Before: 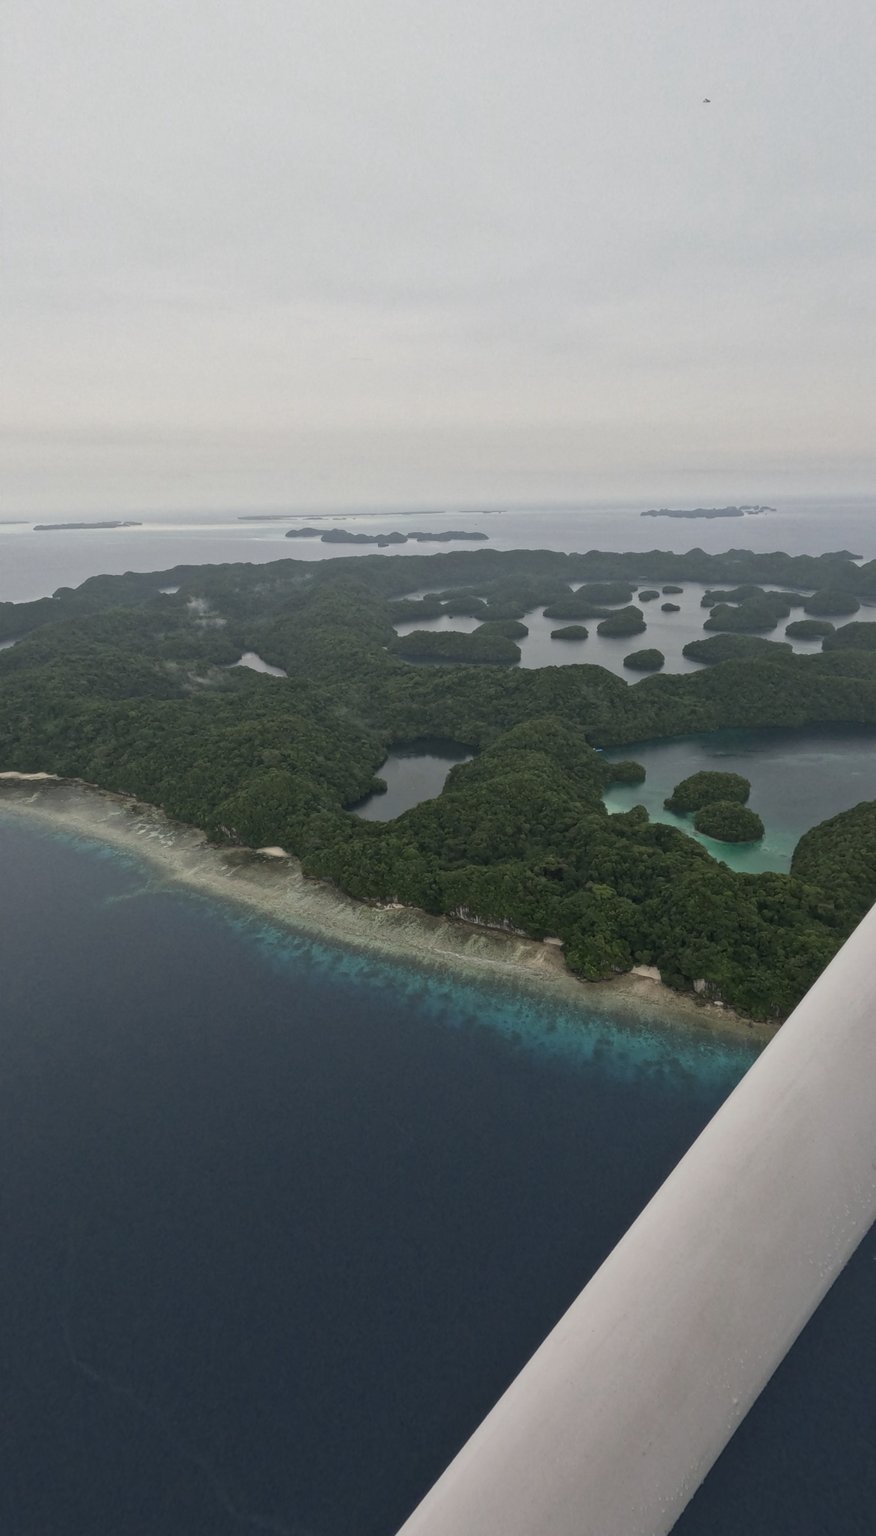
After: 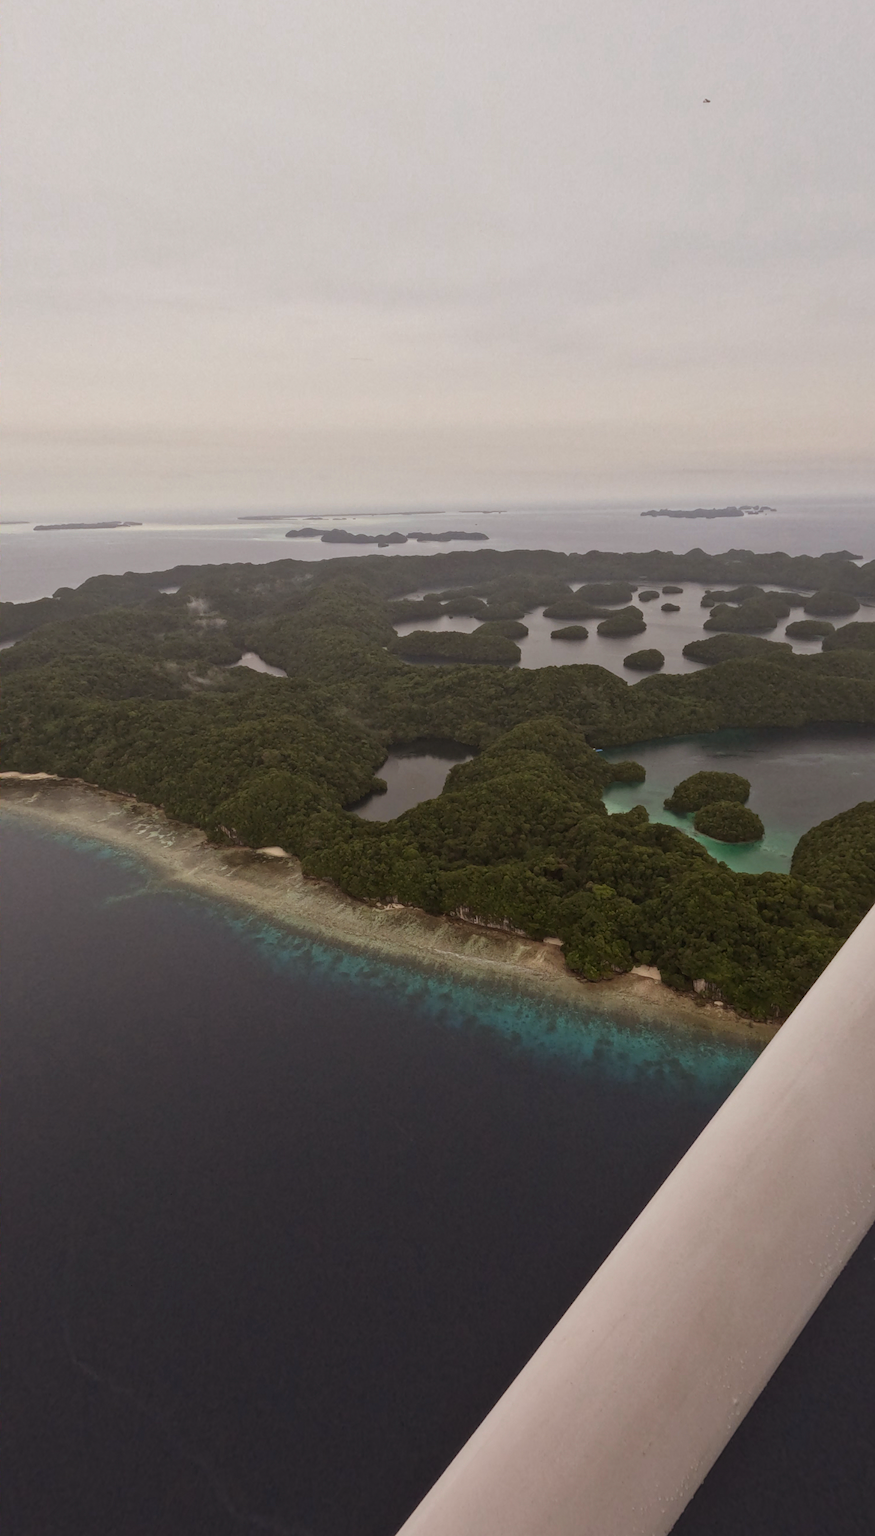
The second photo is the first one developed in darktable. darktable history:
tone equalizer: on, module defaults
rgb levels: mode RGB, independent channels, levels [[0, 0.5, 1], [0, 0.521, 1], [0, 0.536, 1]]
